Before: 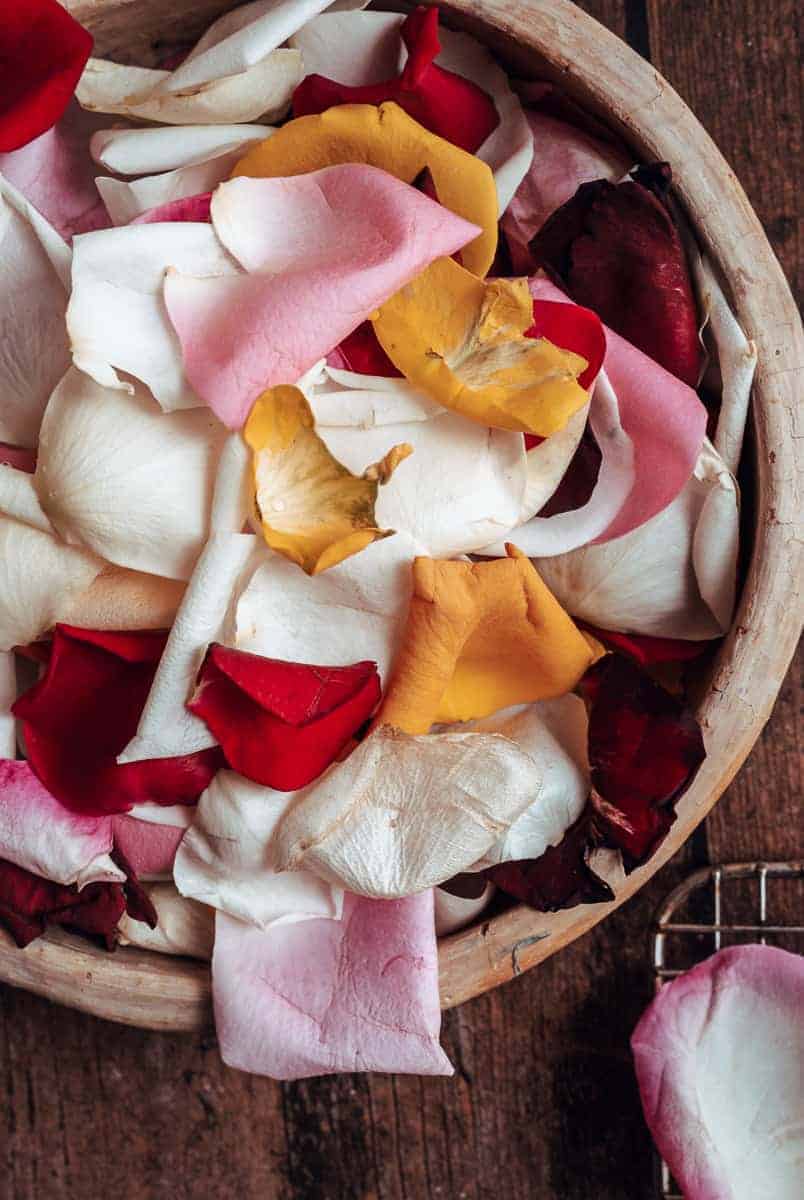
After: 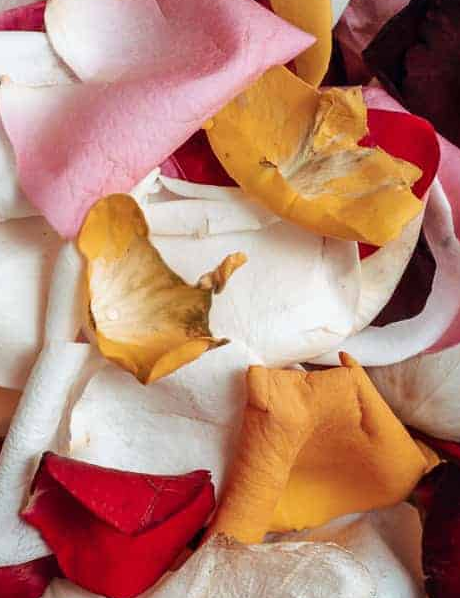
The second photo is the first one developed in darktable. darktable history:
crop: left 20.766%, top 15.96%, right 21.917%, bottom 34.135%
